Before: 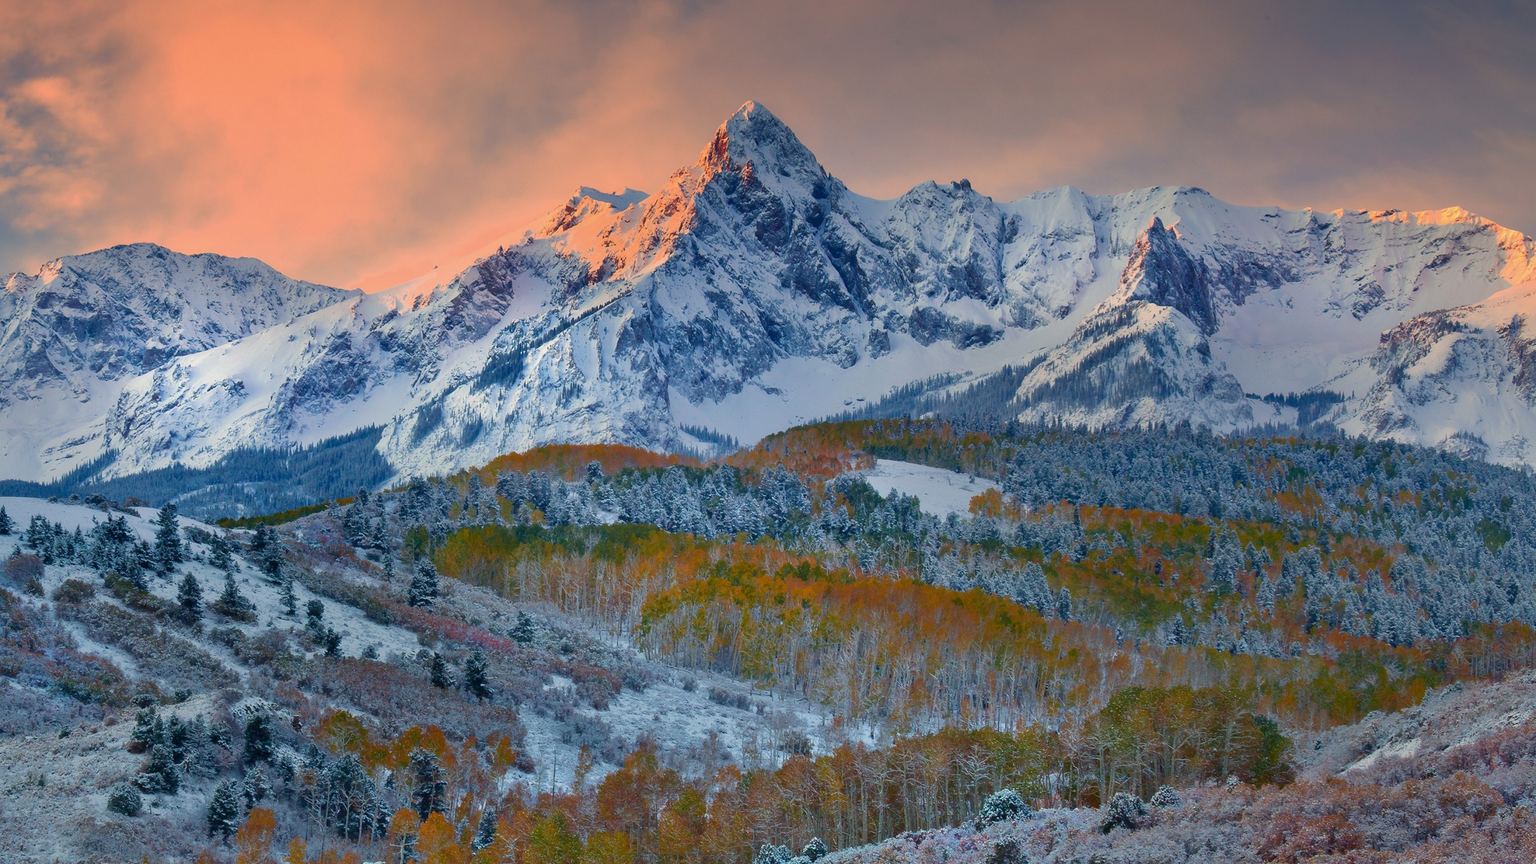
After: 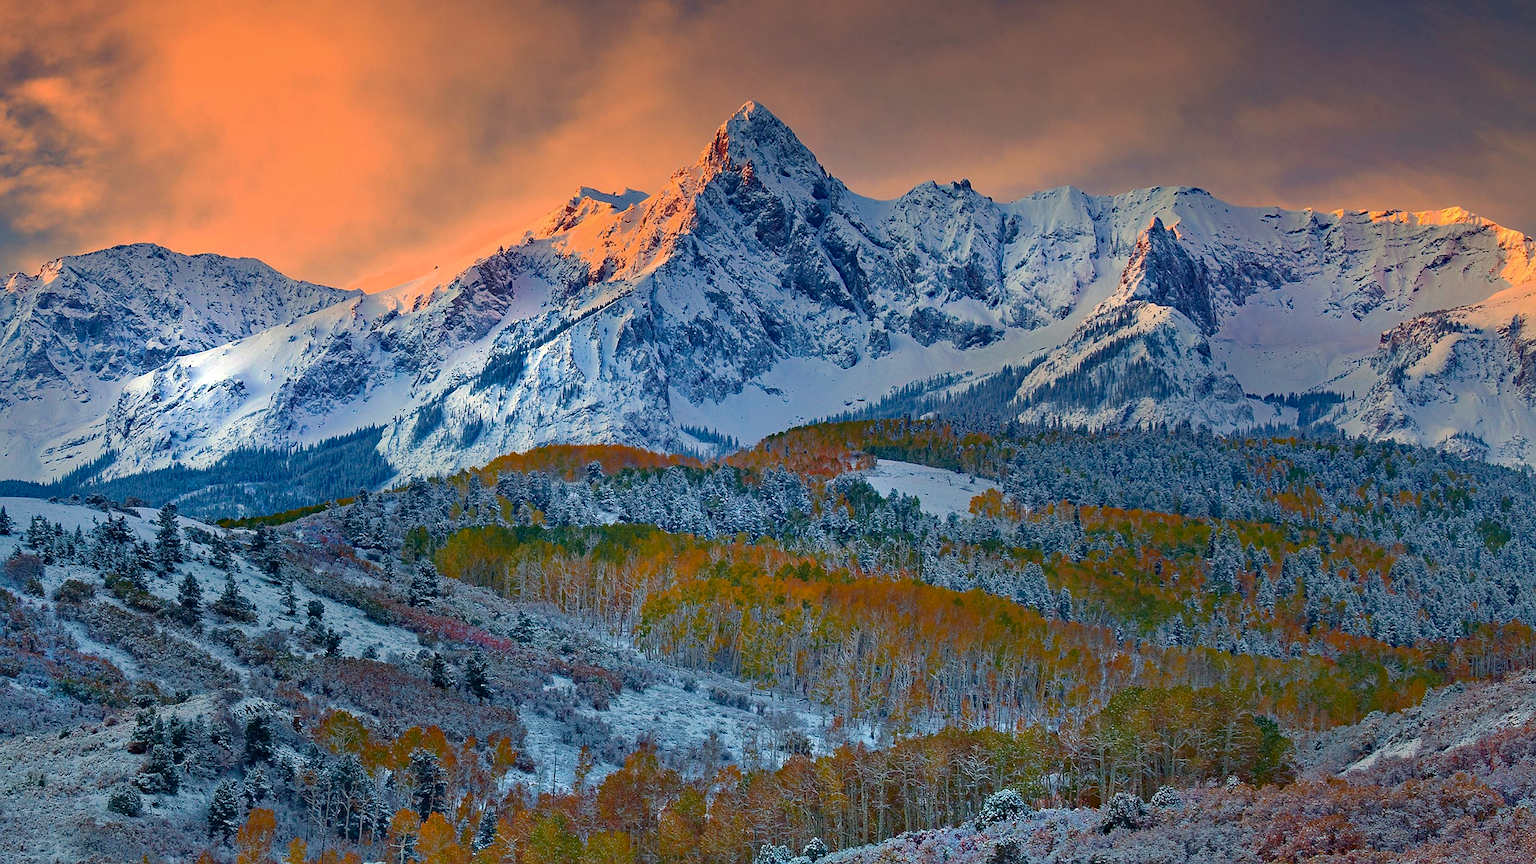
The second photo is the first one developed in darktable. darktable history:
haze removal: strength 0.524, distance 0.92, compatibility mode true
sharpen: on, module defaults
